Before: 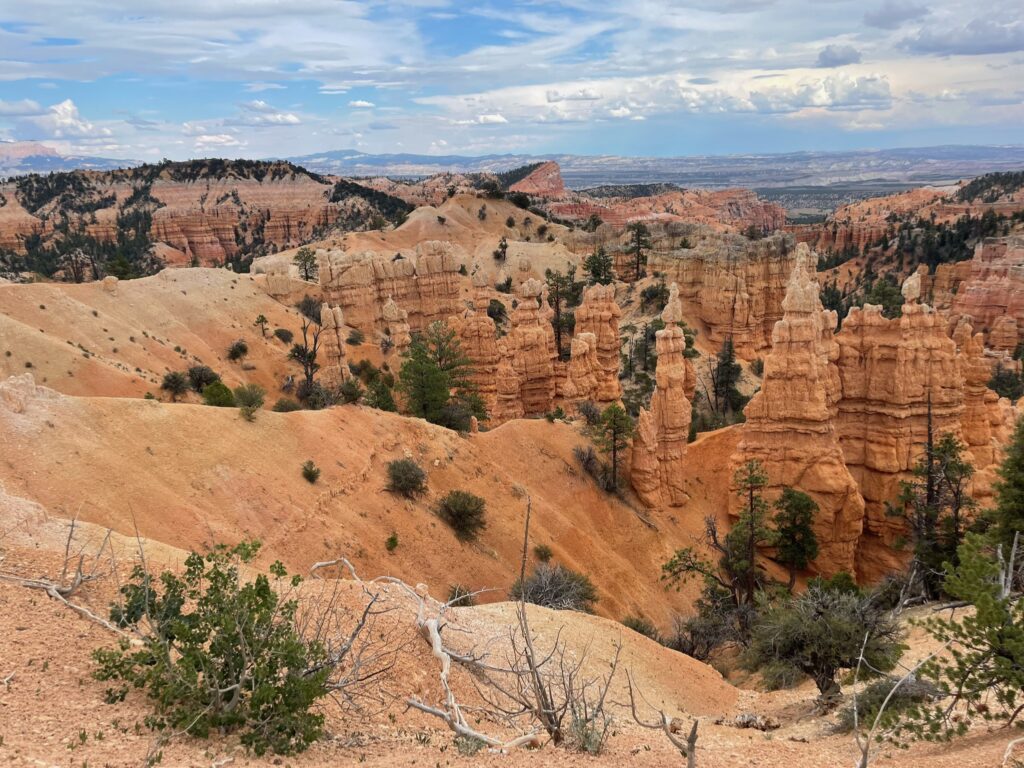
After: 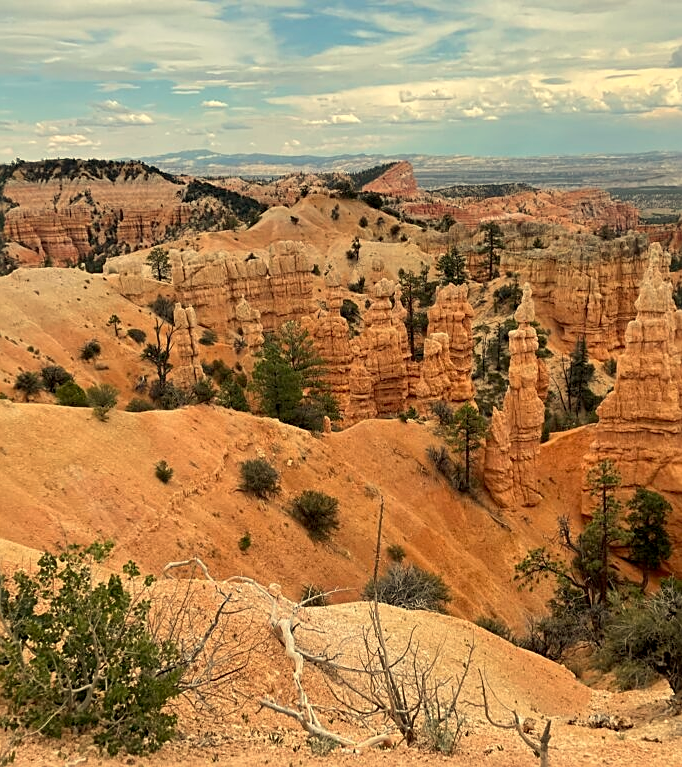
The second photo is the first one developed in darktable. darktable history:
sharpen: amount 0.55
white balance: red 1.08, blue 0.791
crop and rotate: left 14.385%, right 18.948%
